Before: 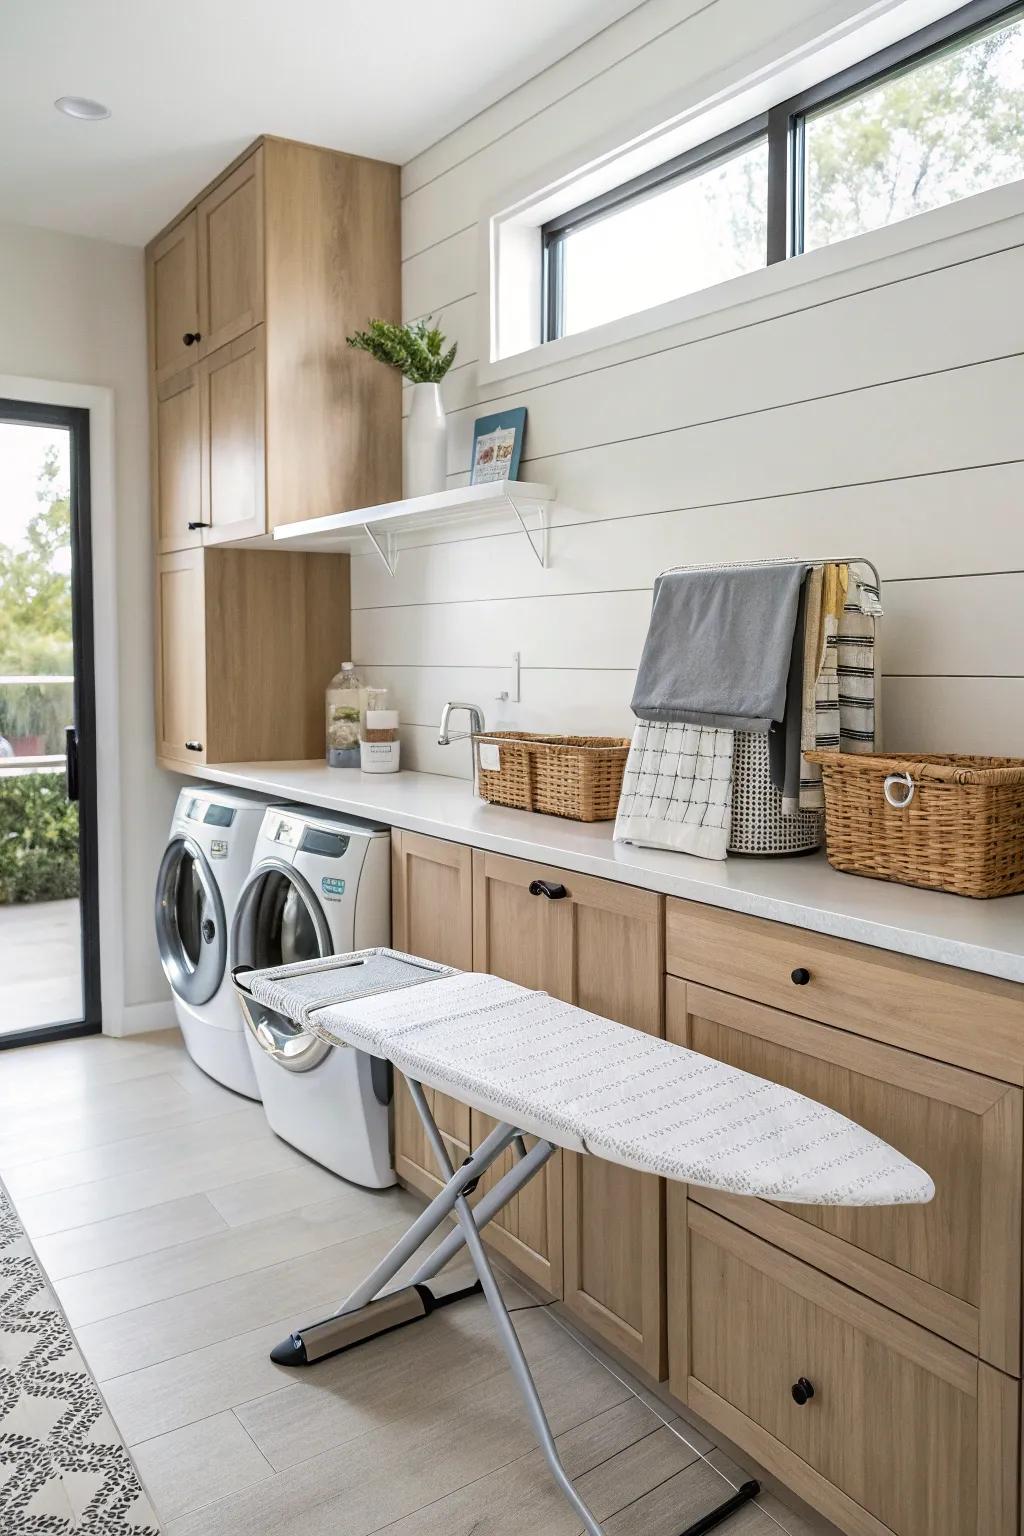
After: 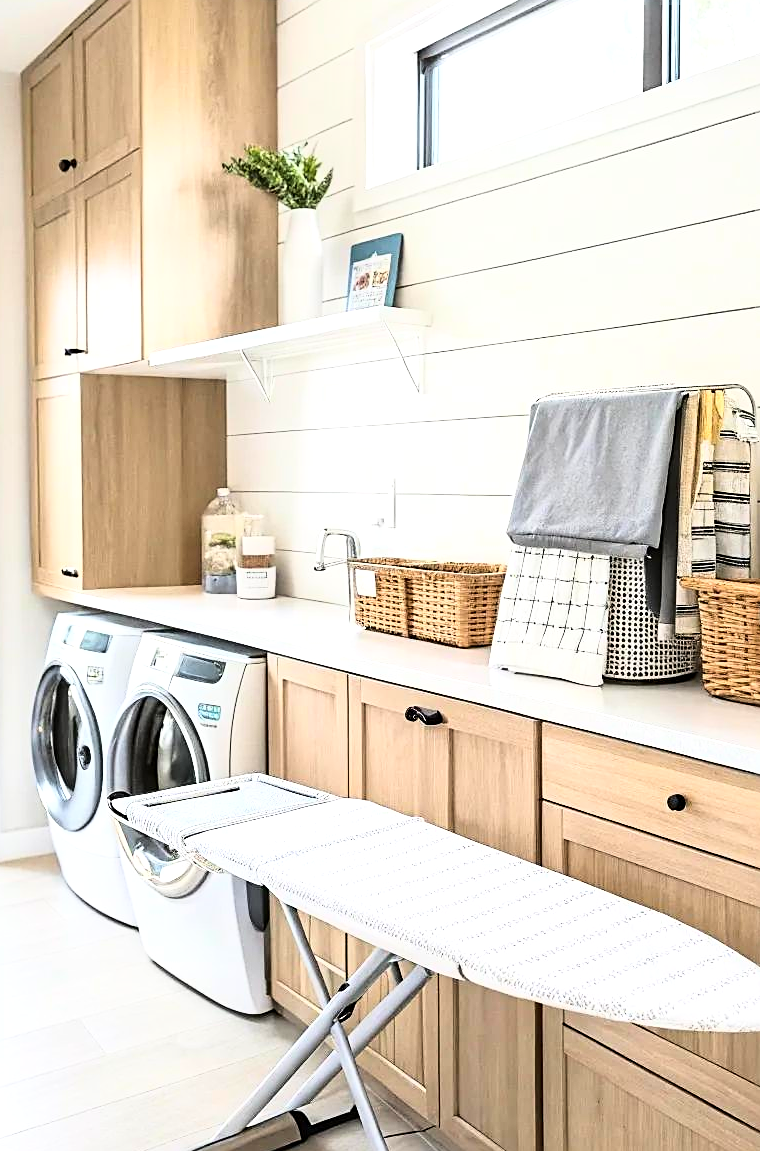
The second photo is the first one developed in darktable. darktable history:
levels: levels [0, 0.492, 0.984]
base curve: curves: ch0 [(0, 0) (0.026, 0.03) (0.109, 0.232) (0.351, 0.748) (0.669, 0.968) (1, 1)]
crop and rotate: left 12.205%, top 11.332%, right 13.574%, bottom 13.707%
sharpen: on, module defaults
